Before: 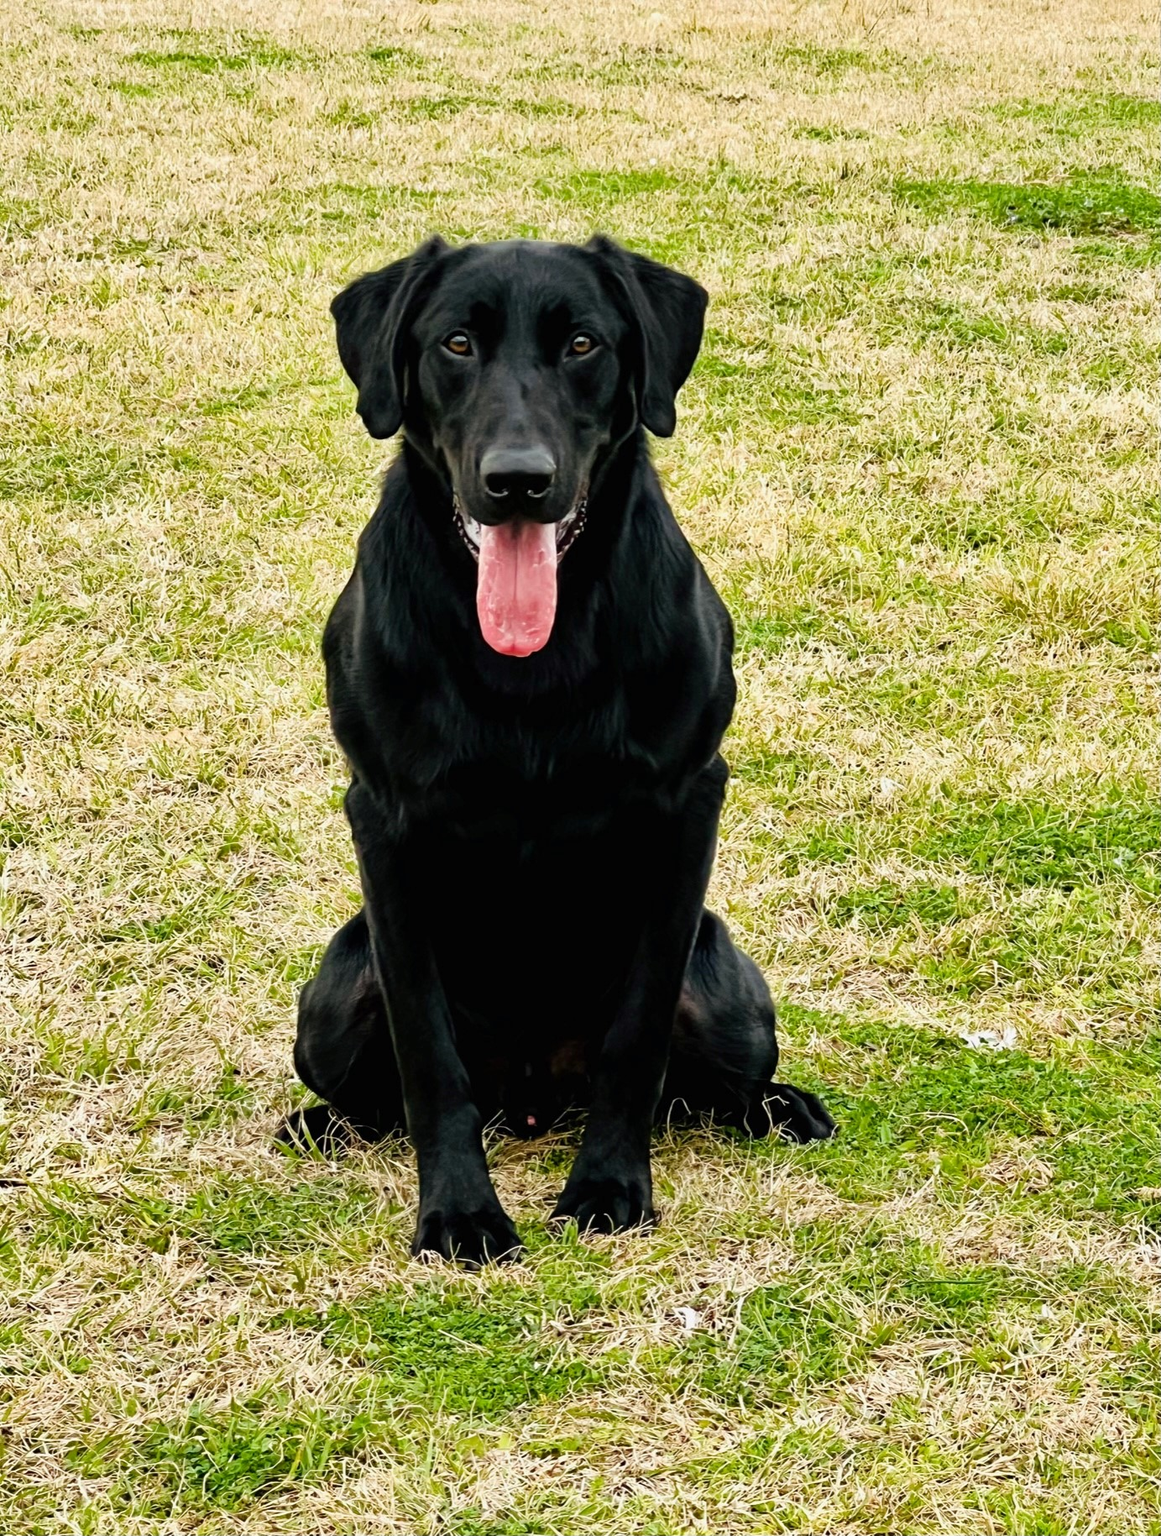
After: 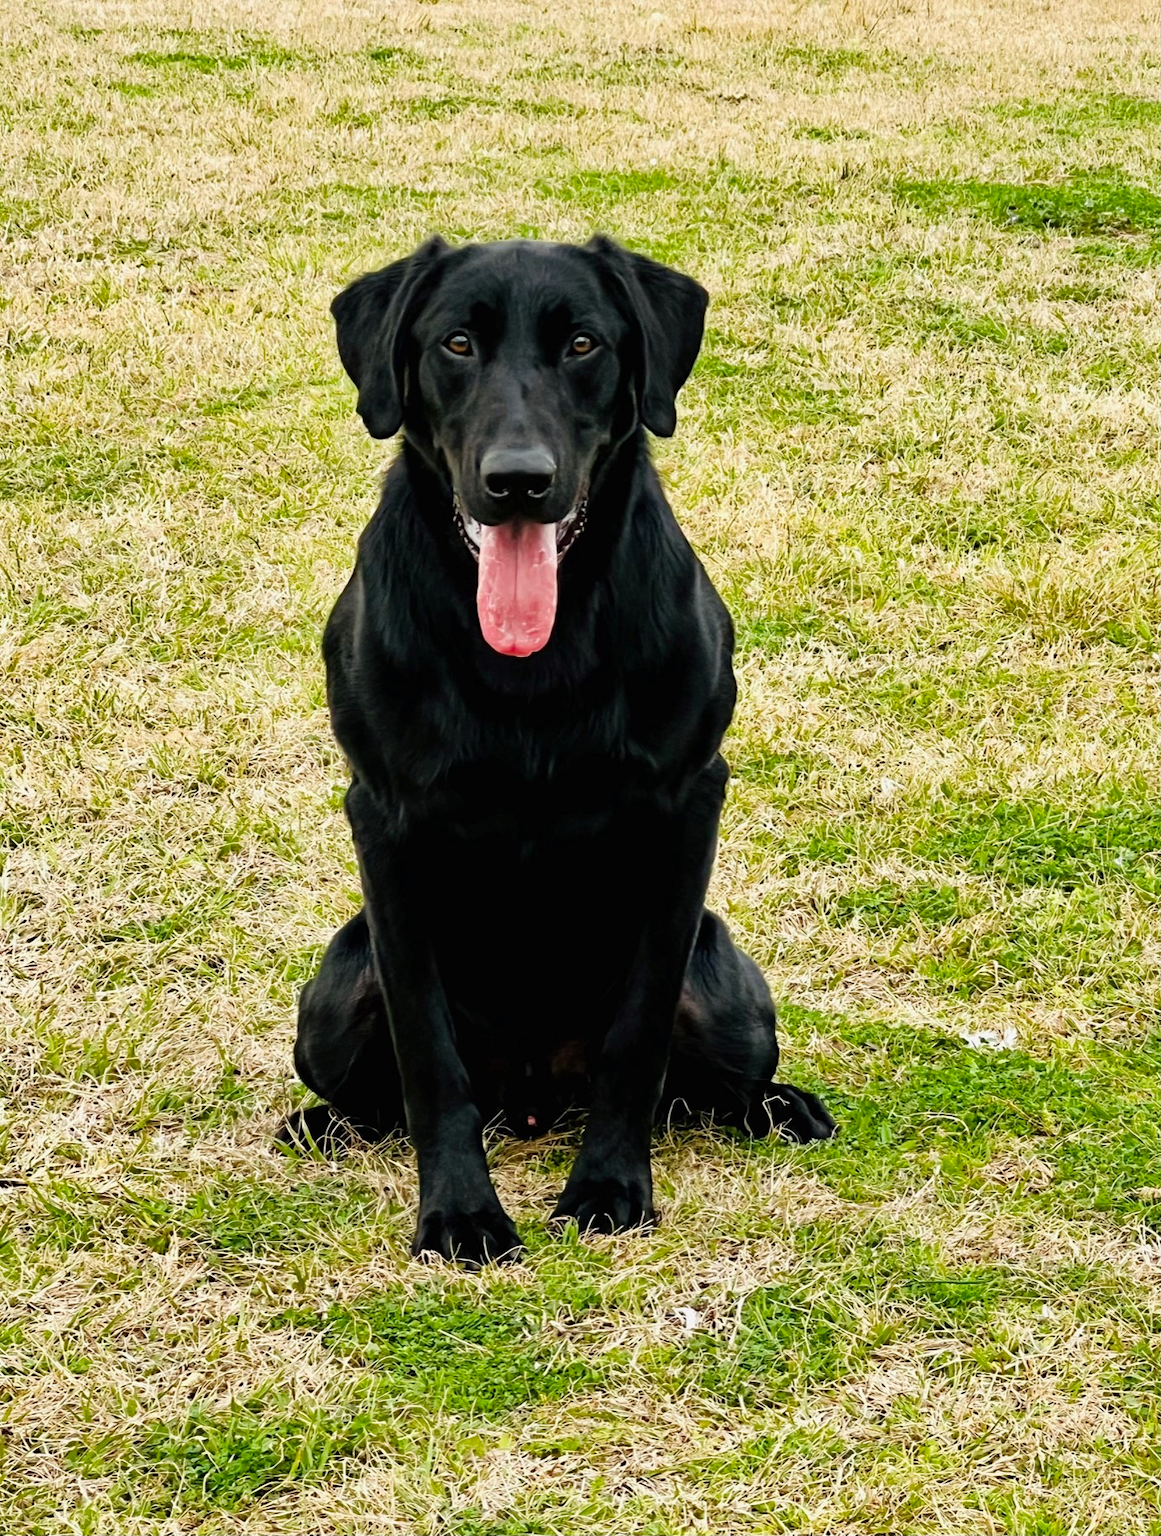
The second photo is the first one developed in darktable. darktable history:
white balance: emerald 1
vibrance: on, module defaults
